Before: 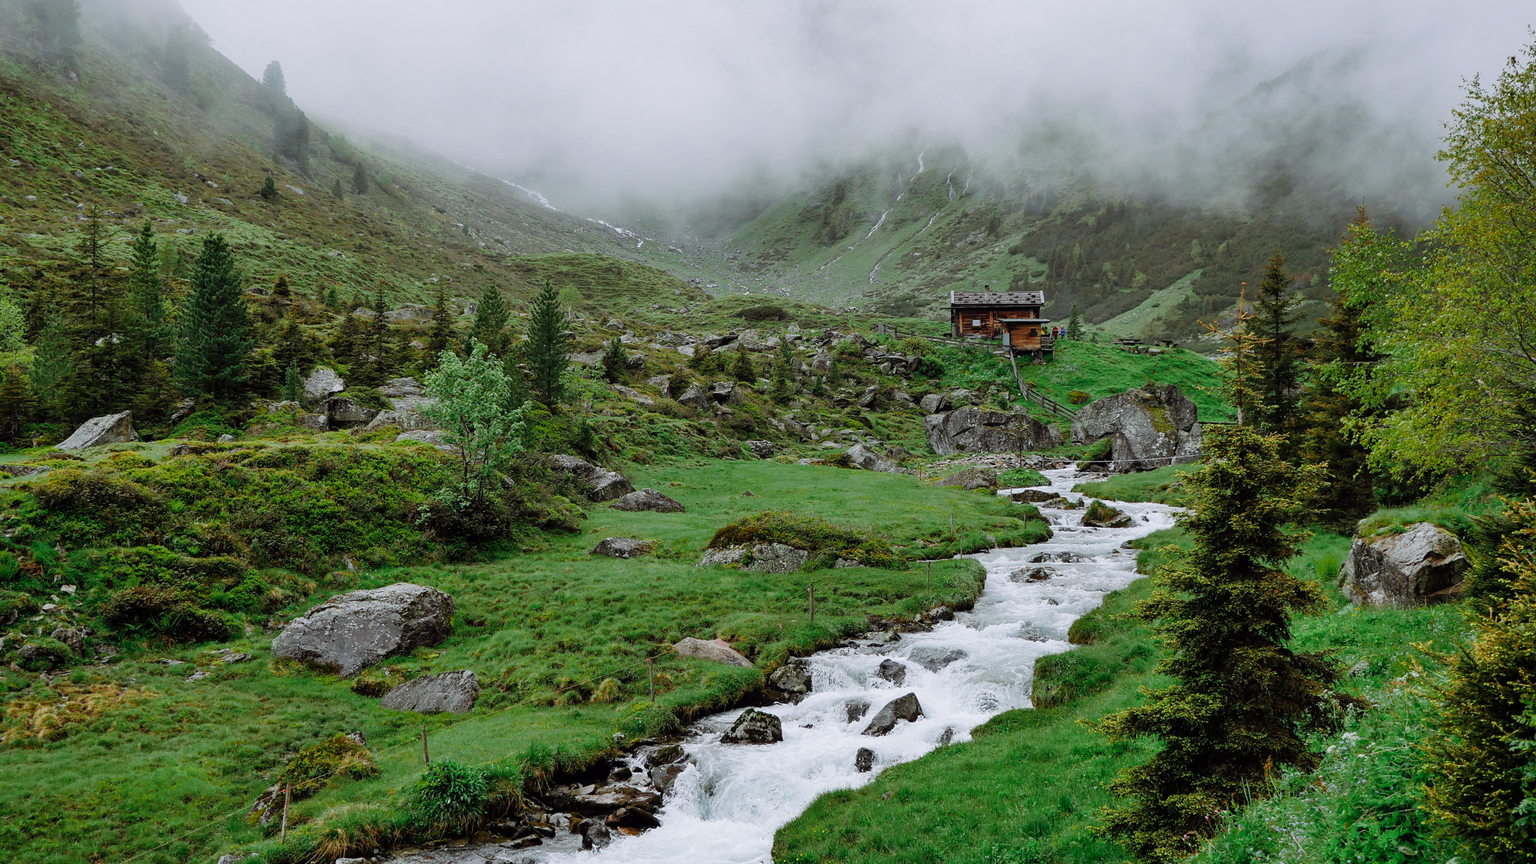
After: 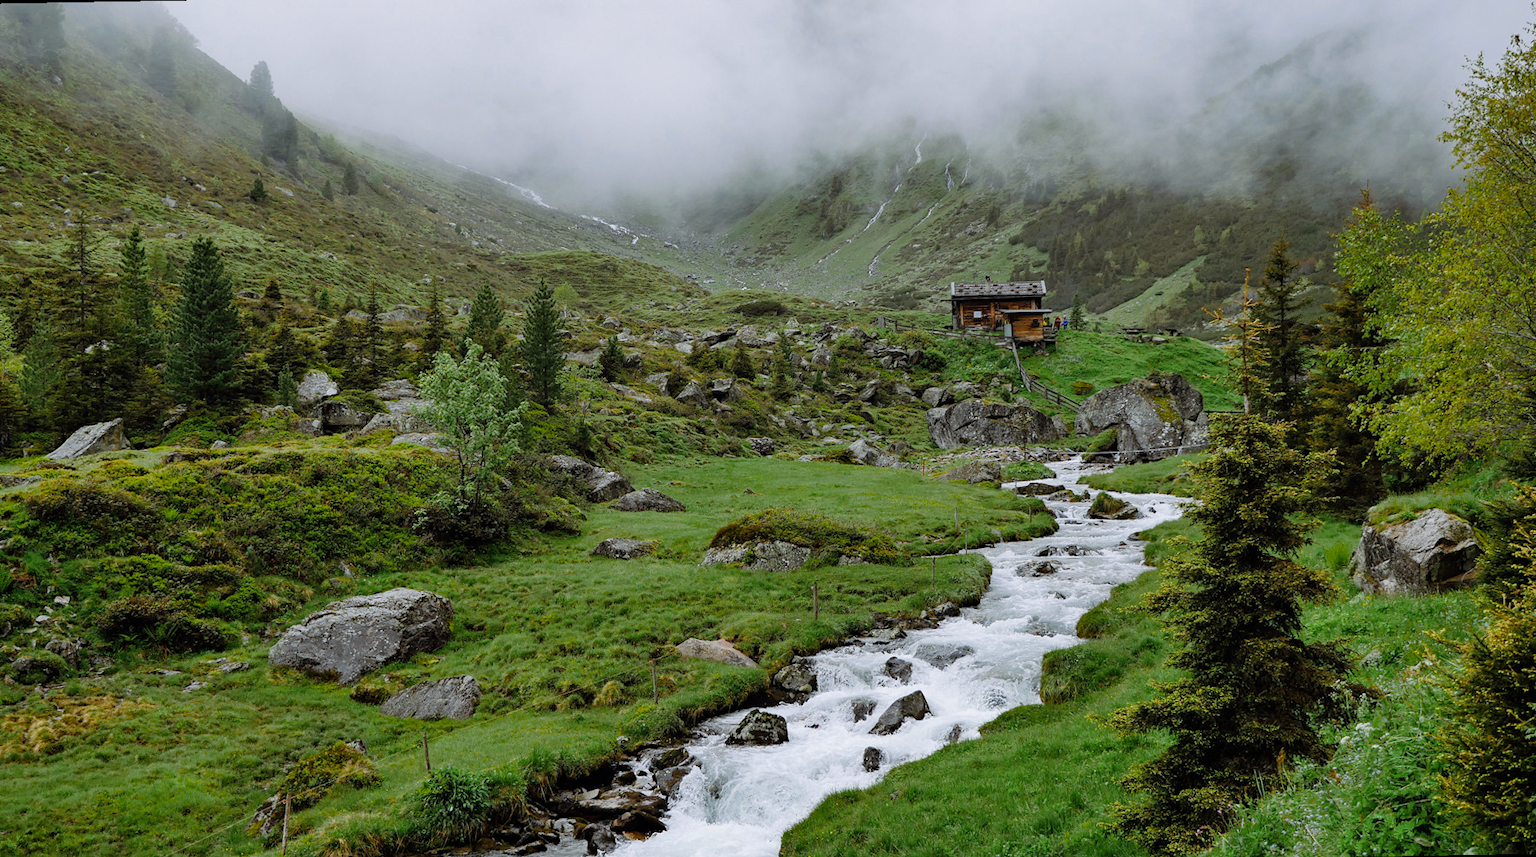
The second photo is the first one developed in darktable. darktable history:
rotate and perspective: rotation -1°, crop left 0.011, crop right 0.989, crop top 0.025, crop bottom 0.975
haze removal: compatibility mode true, adaptive false
color contrast: green-magenta contrast 0.8, blue-yellow contrast 1.1, unbound 0
